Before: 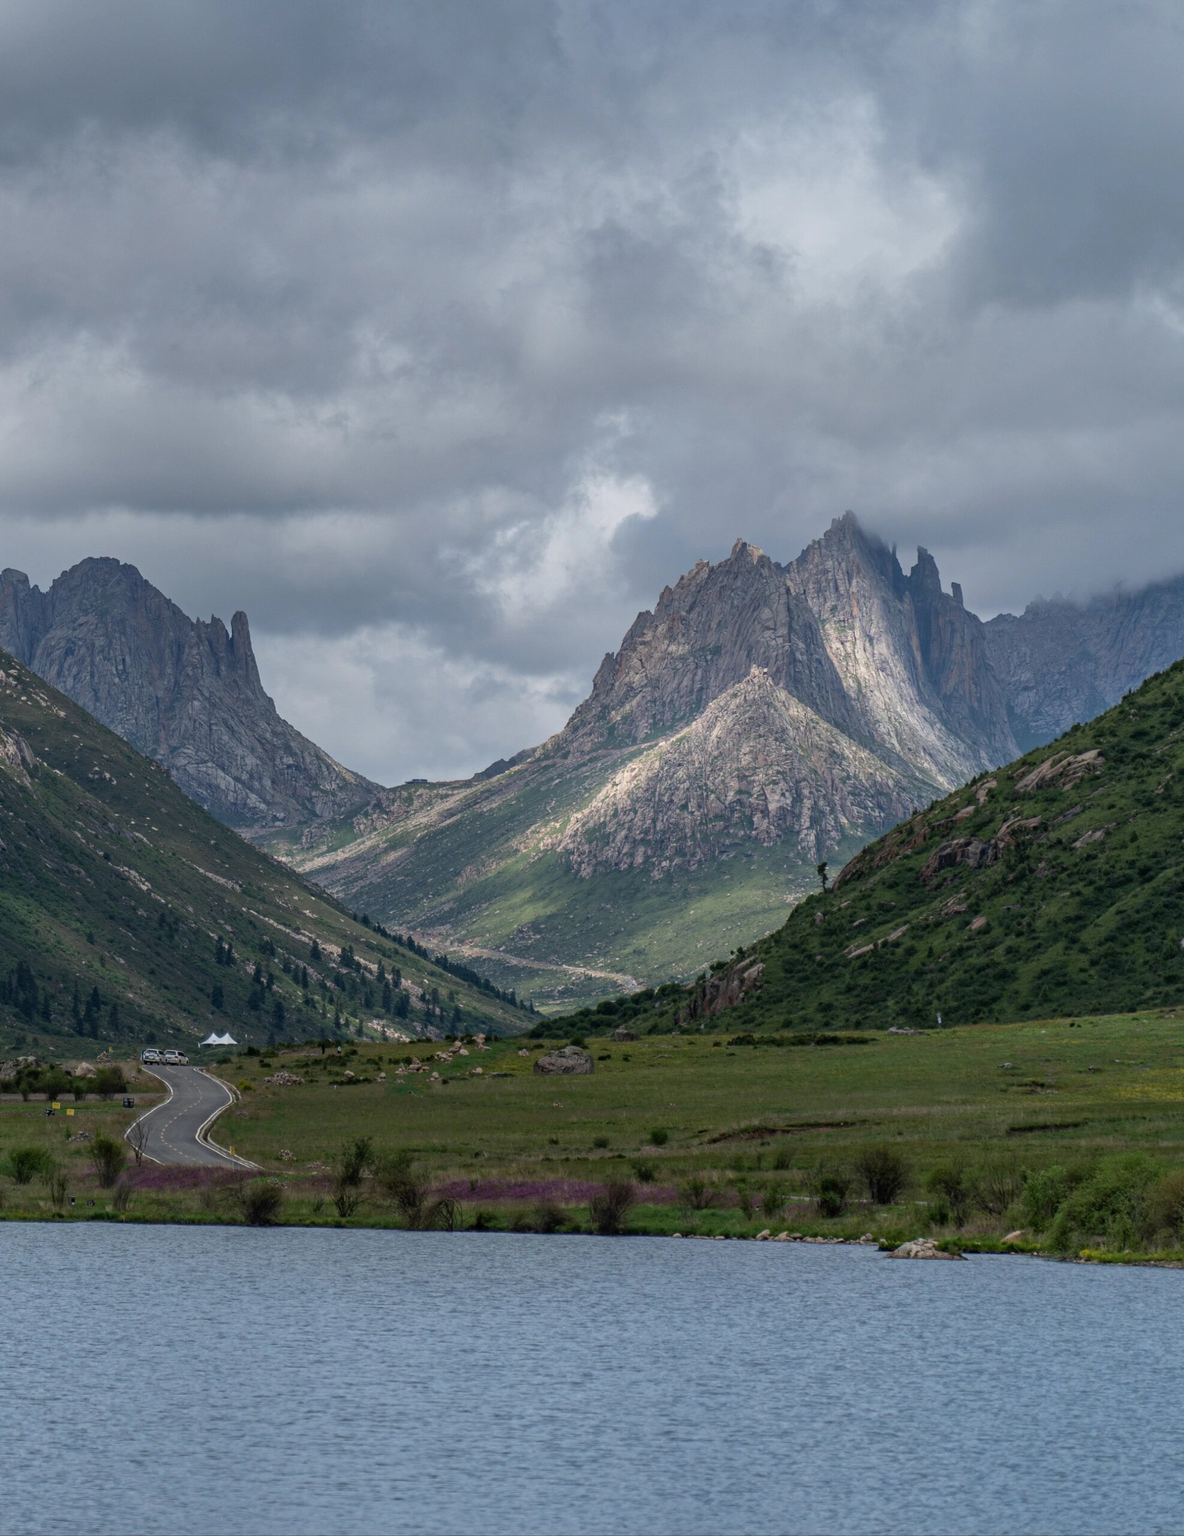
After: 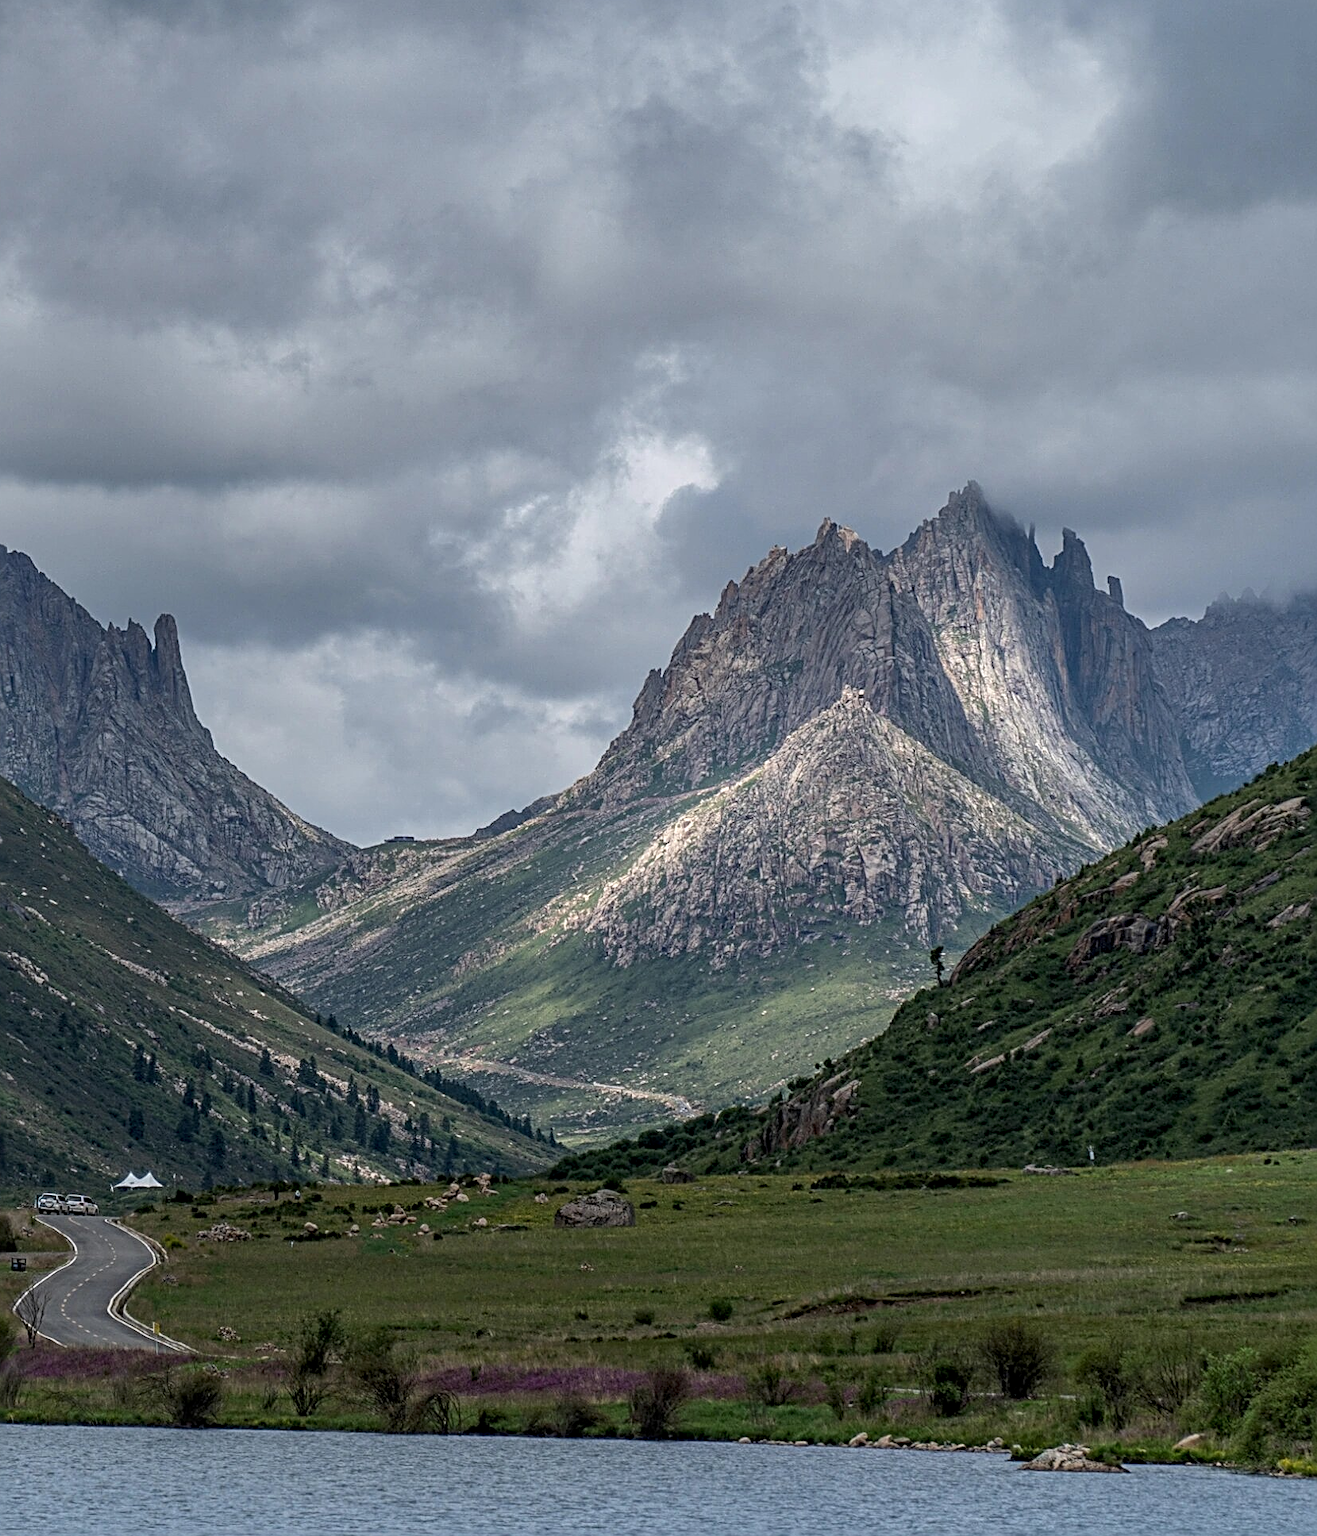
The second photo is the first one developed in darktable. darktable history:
sharpen: radius 3.008, amount 0.756
local contrast: on, module defaults
crop and rotate: left 9.689%, top 9.586%, right 6.19%, bottom 14.824%
